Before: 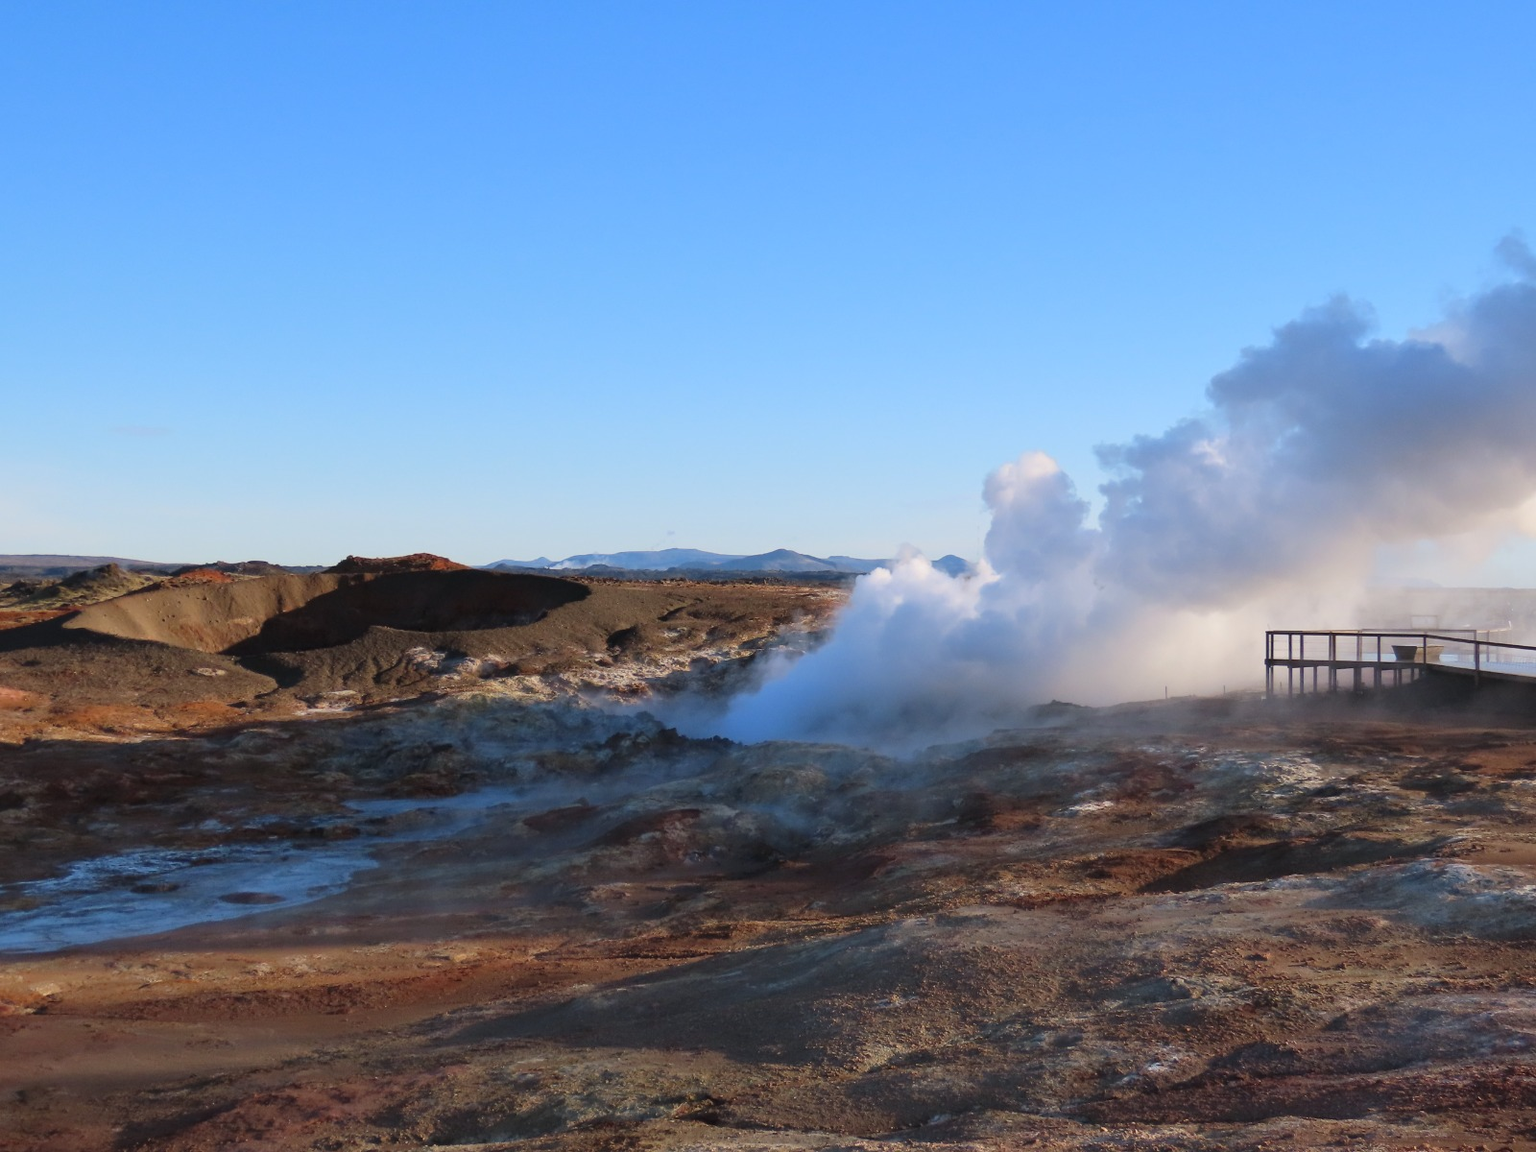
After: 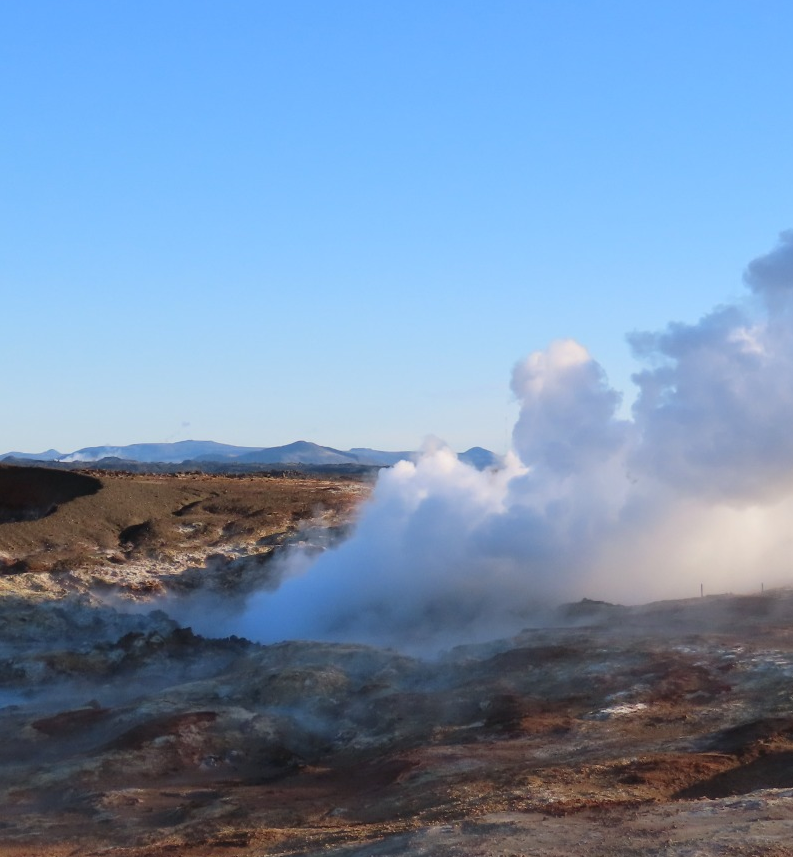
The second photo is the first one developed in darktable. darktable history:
crop: left 32.075%, top 10.976%, right 18.355%, bottom 17.596%
white balance: emerald 1
